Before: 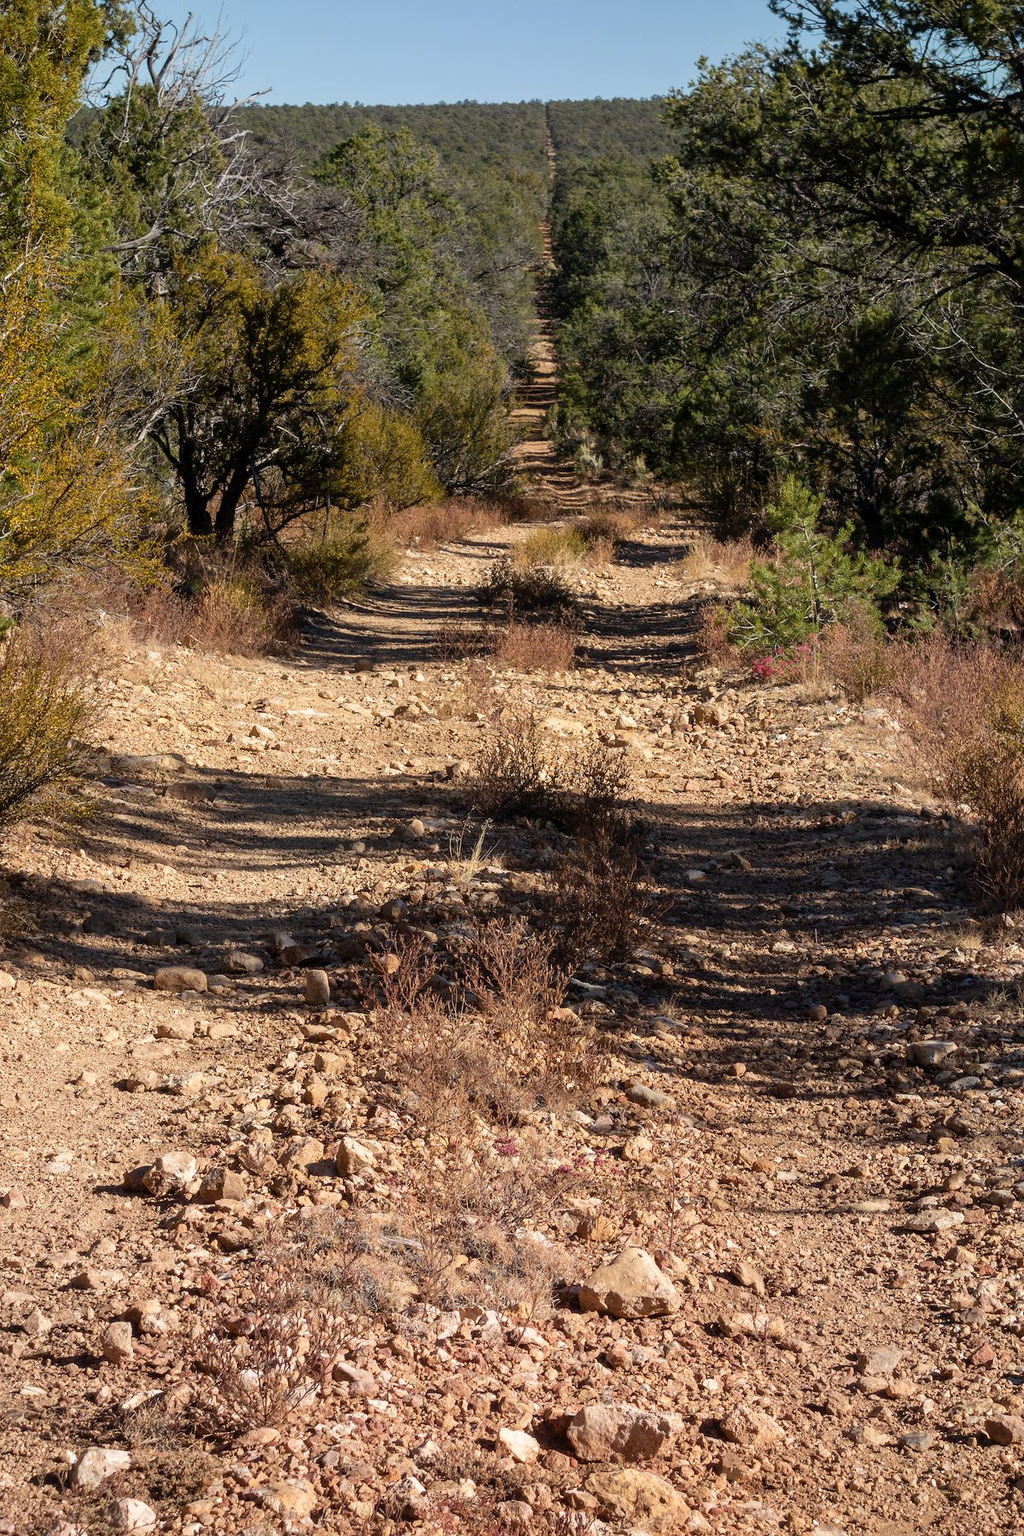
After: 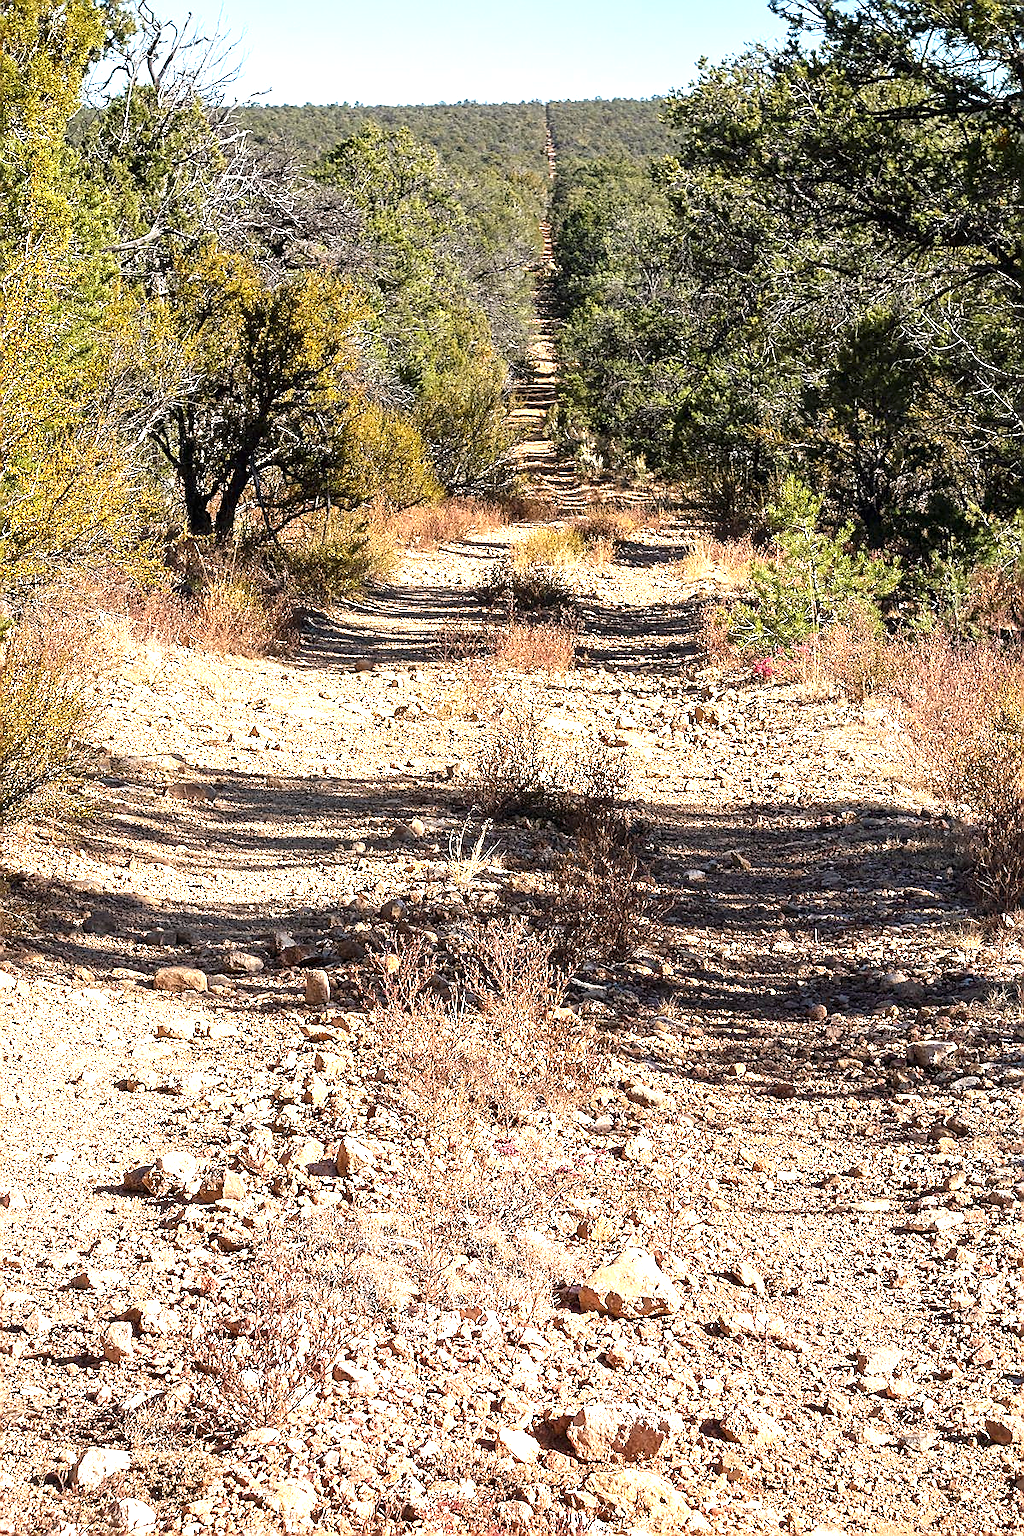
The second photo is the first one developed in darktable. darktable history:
exposure: black level correction 0, exposure 1.468 EV, compensate highlight preservation false
sharpen: radius 1.387, amount 1.257, threshold 0.698
